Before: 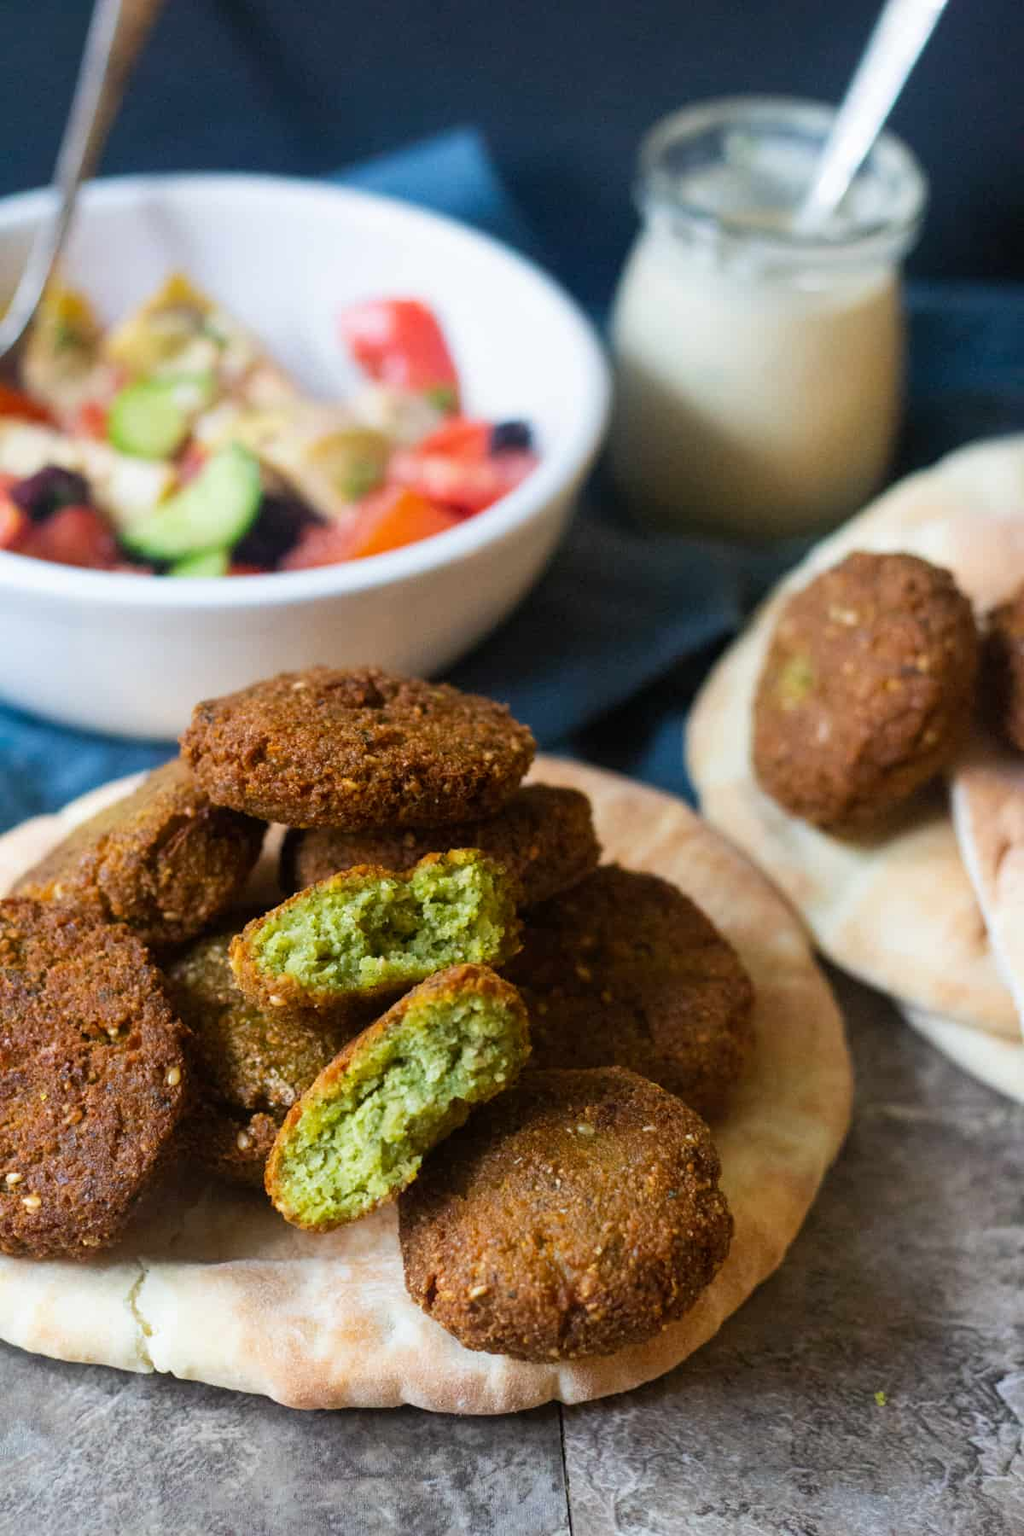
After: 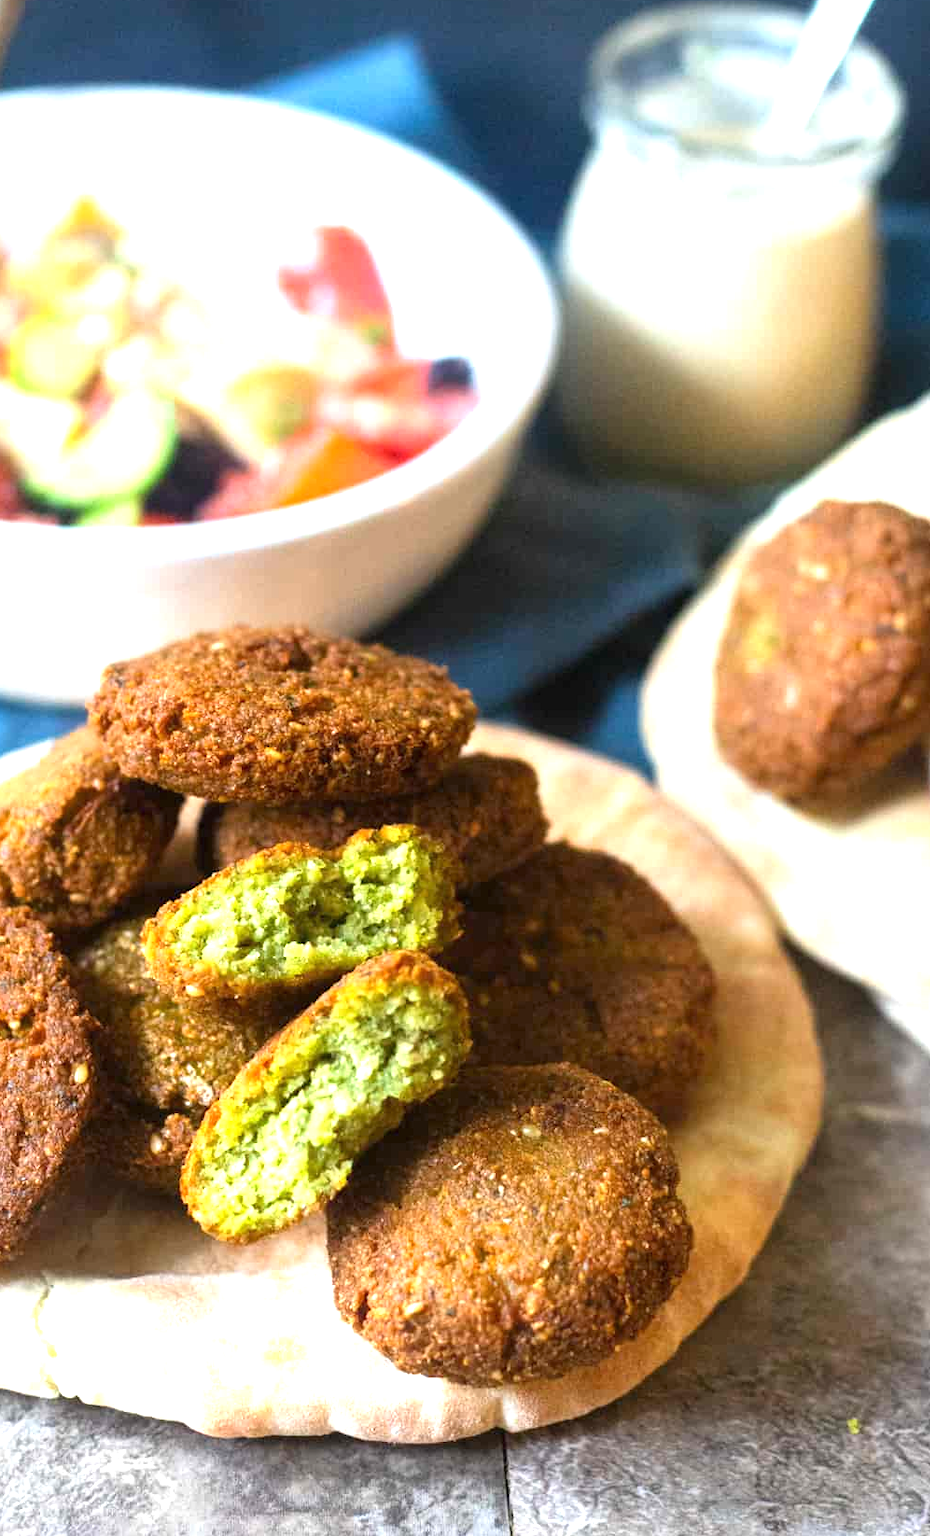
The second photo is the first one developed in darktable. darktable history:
crop: left 9.783%, top 6.216%, right 7.092%, bottom 2.285%
exposure: black level correction 0, exposure 1.199 EV, compensate exposure bias true, compensate highlight preservation false
